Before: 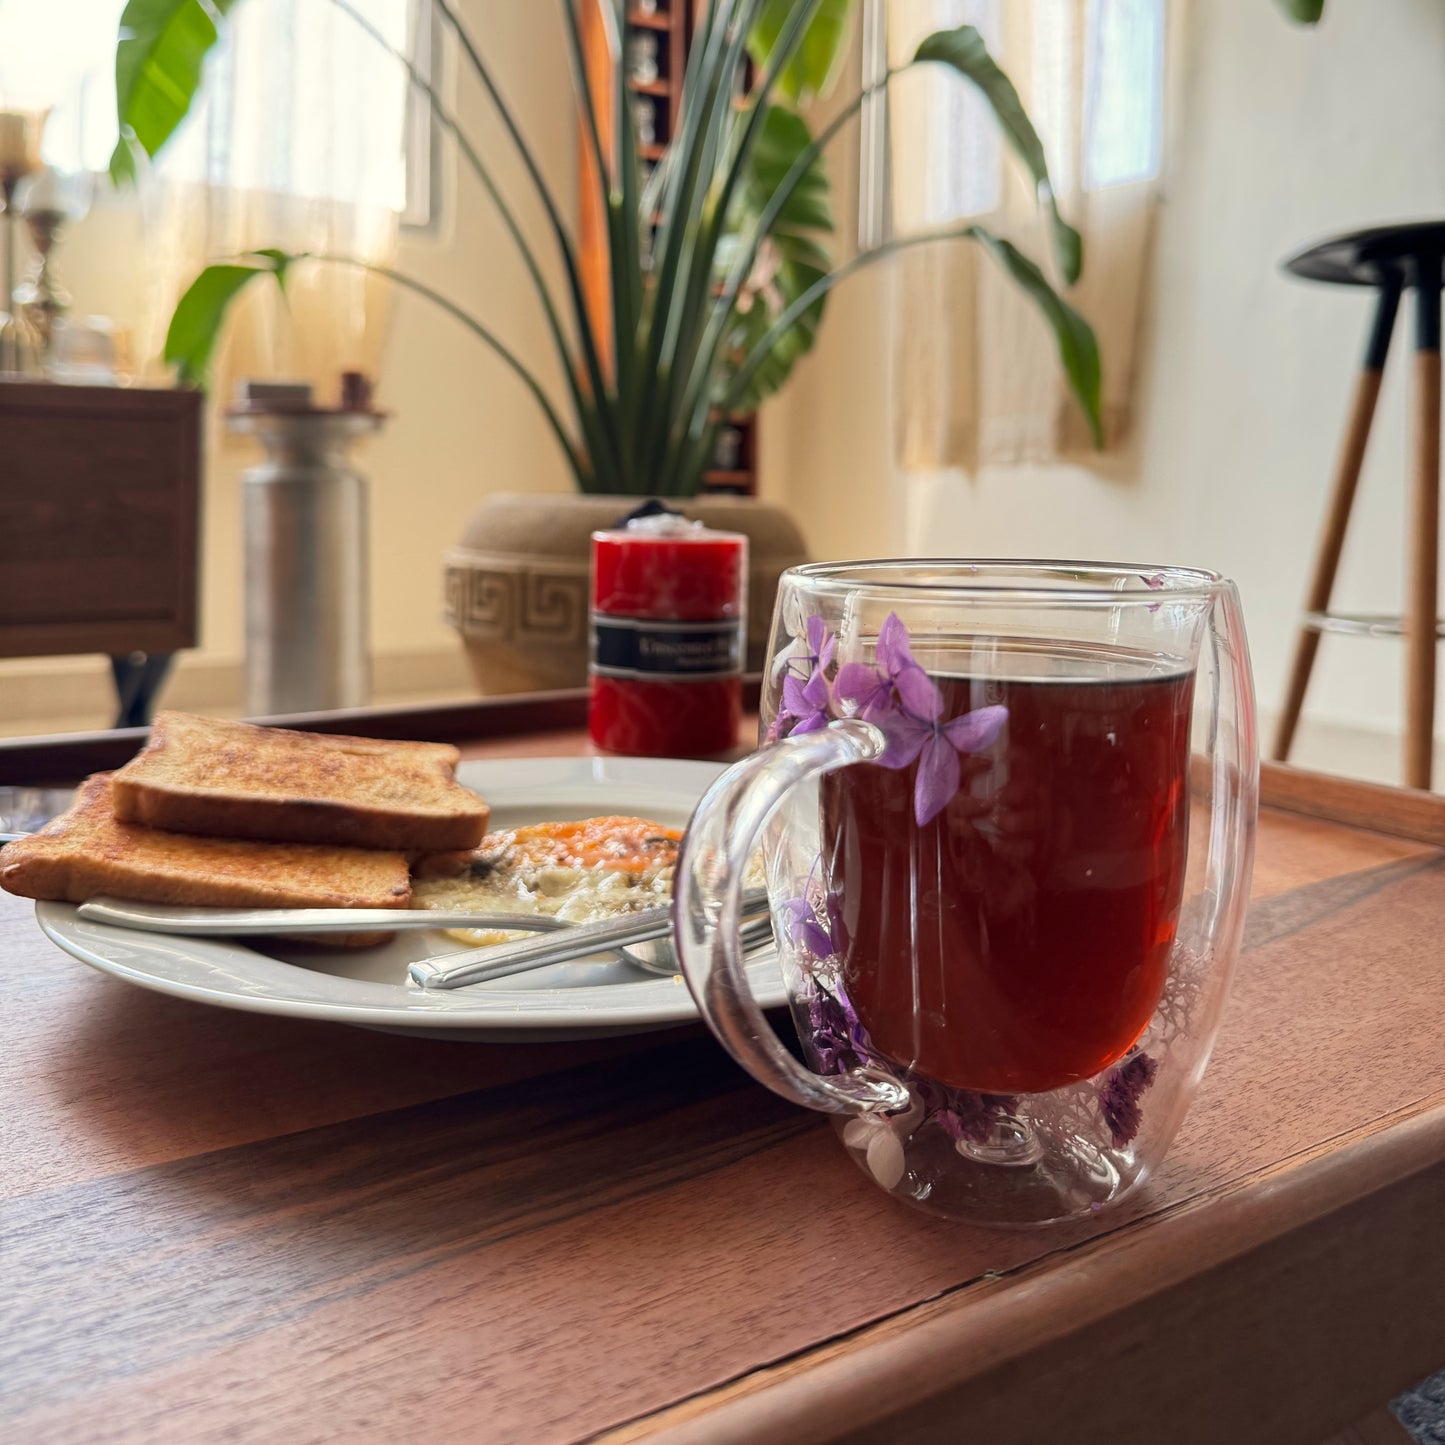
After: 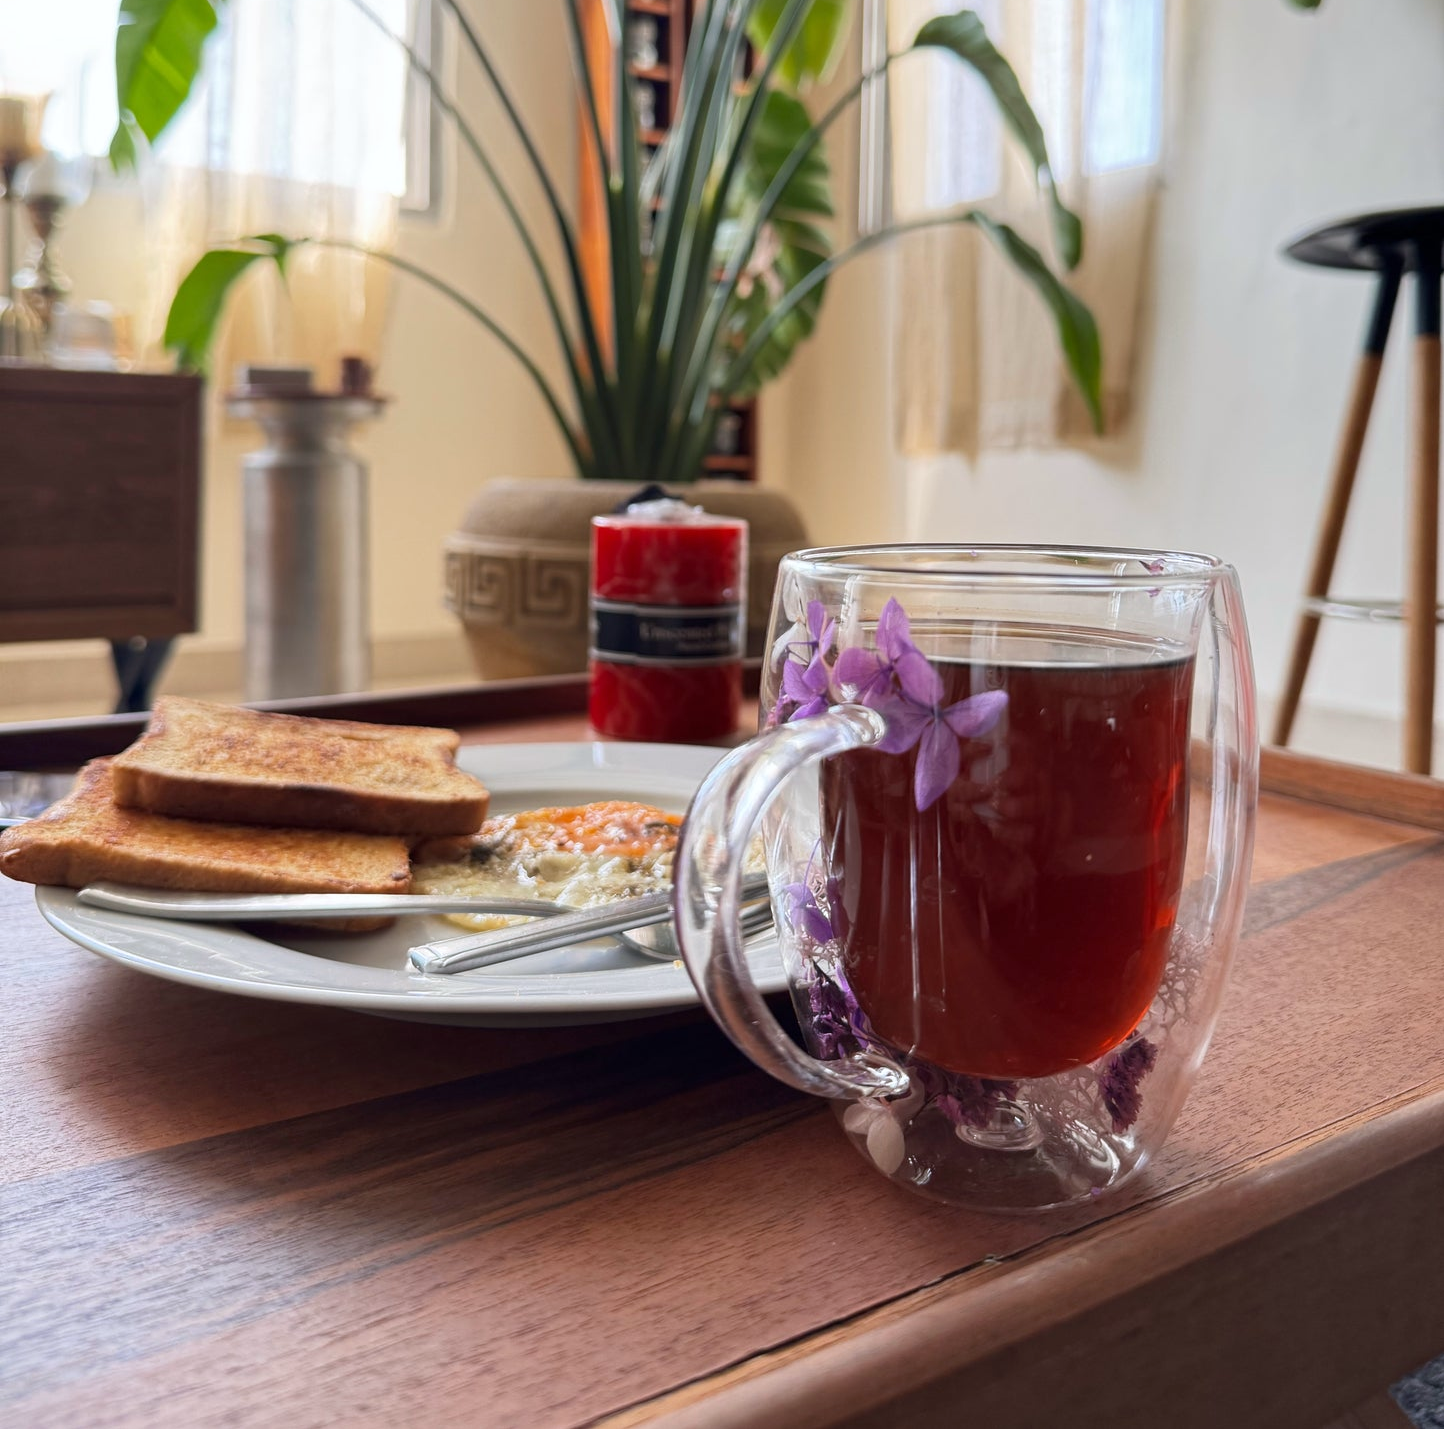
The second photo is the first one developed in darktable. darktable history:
white balance: red 0.984, blue 1.059
crop: top 1.049%, right 0.001%
